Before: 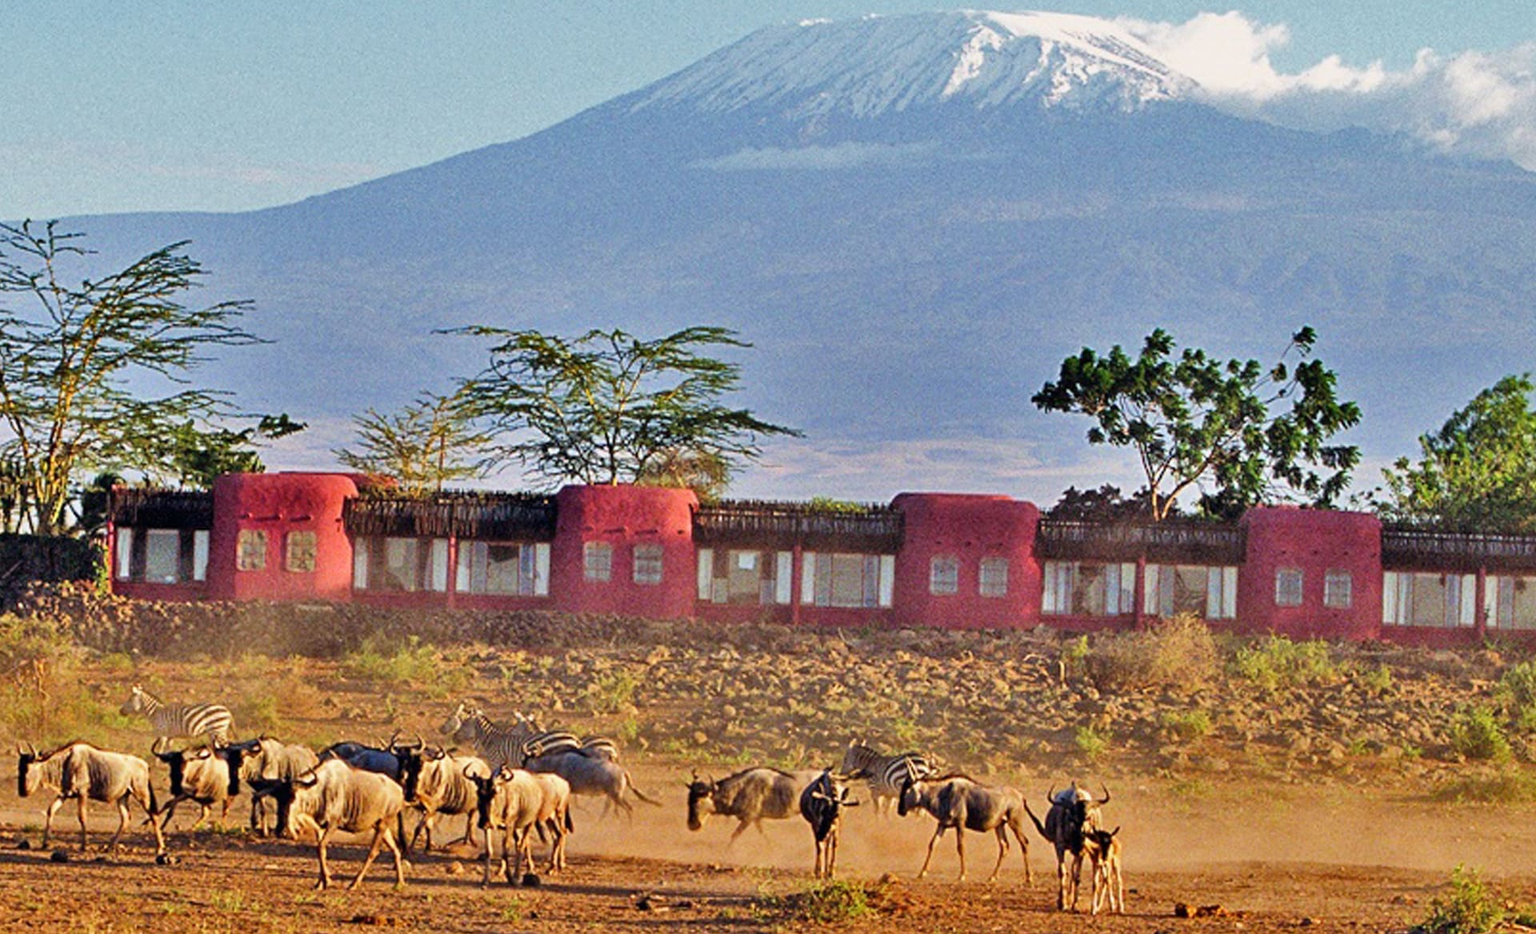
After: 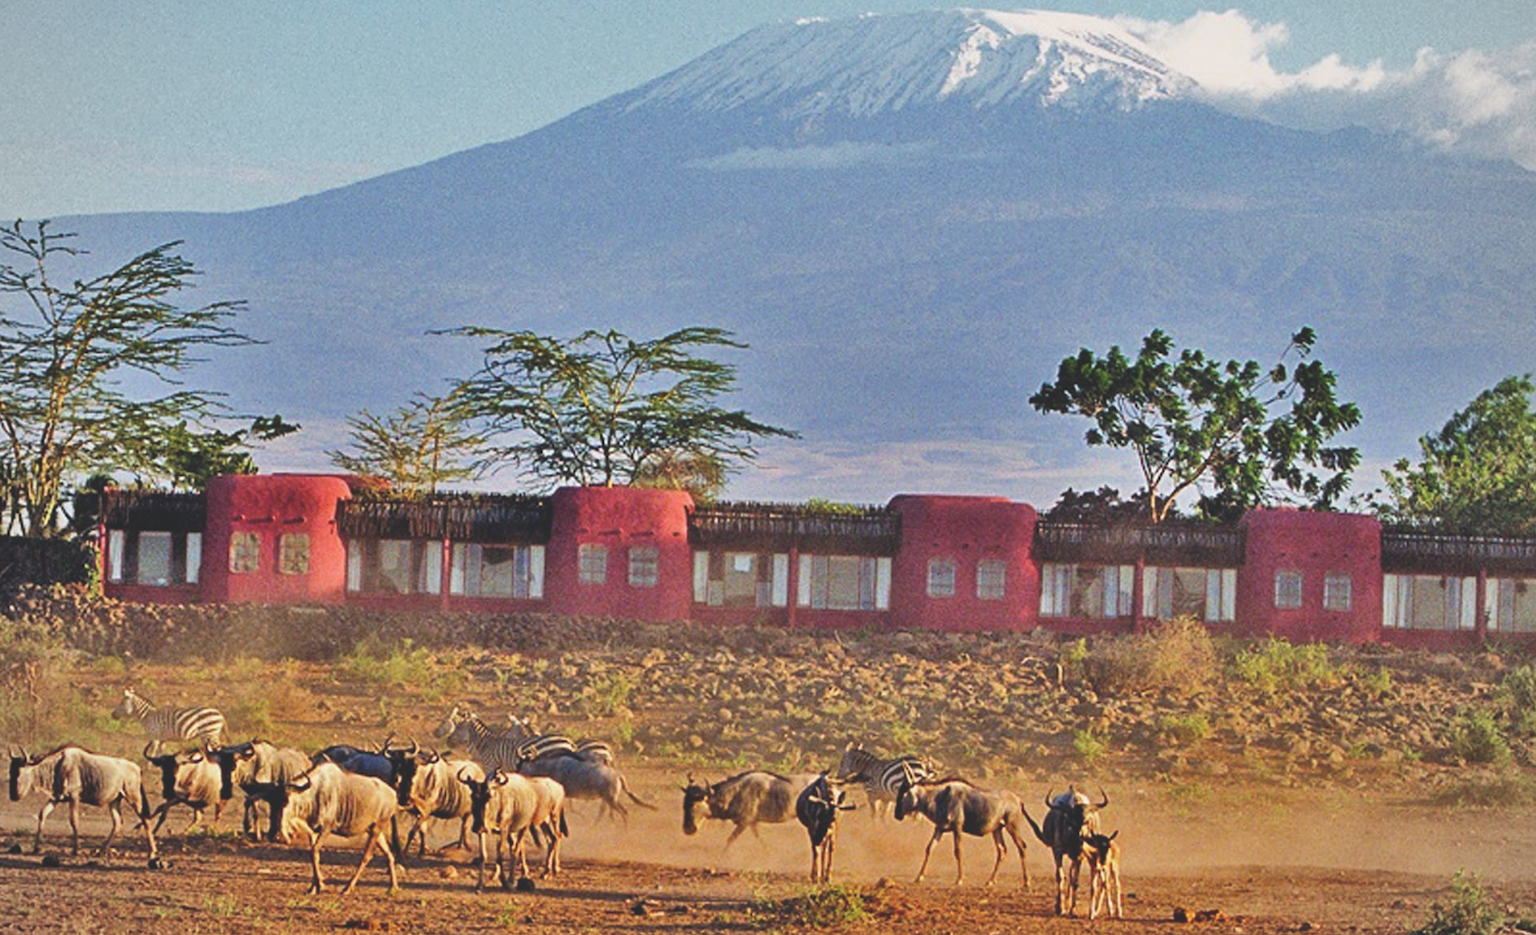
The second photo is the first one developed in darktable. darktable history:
crop and rotate: left 0.614%, top 0.179%, bottom 0.309%
exposure: black level correction -0.025, exposure -0.117 EV, compensate highlight preservation false
vignetting: brightness -0.167
